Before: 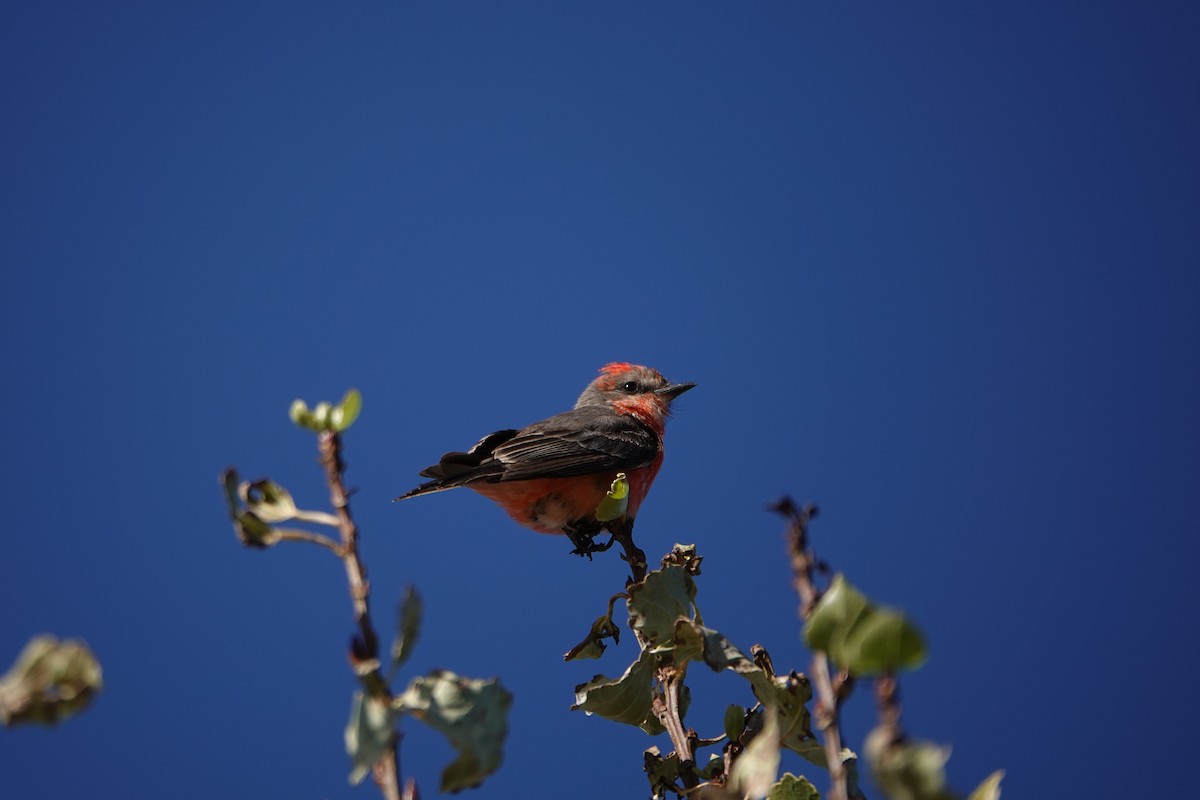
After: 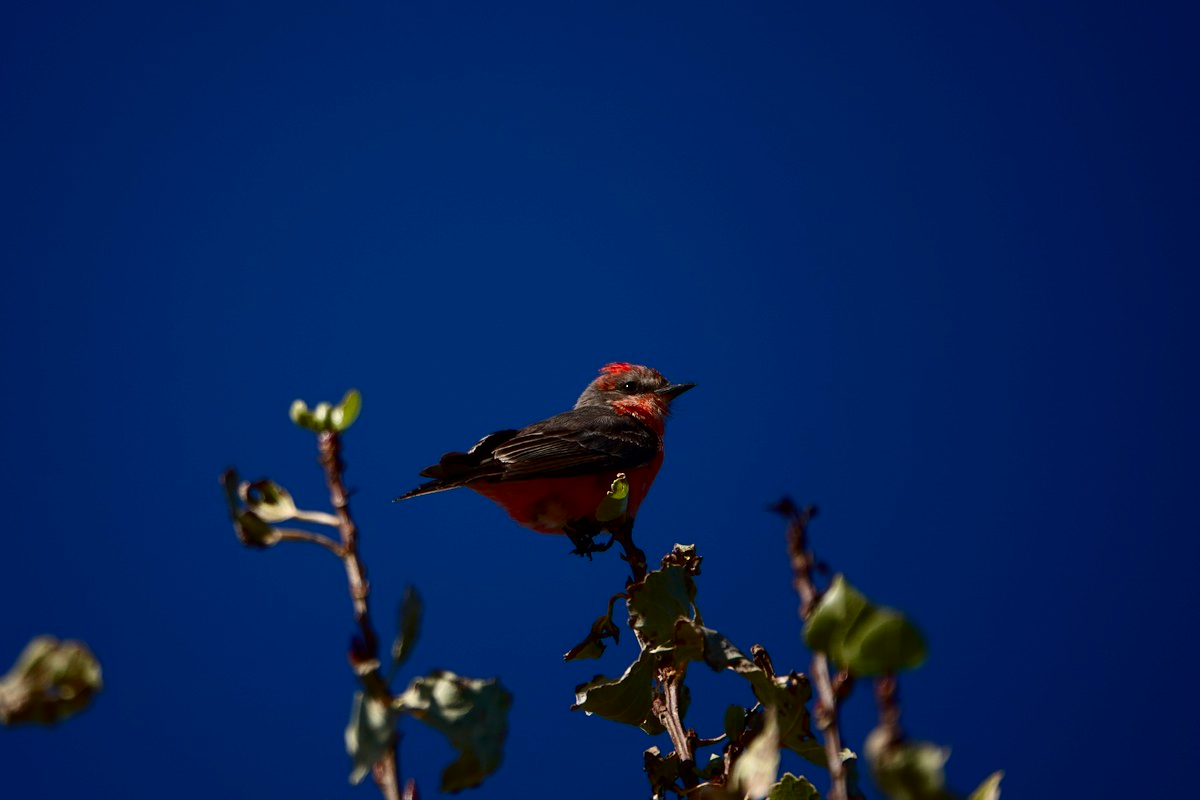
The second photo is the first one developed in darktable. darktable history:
contrast brightness saturation: contrast 0.216, brightness -0.184, saturation 0.233
